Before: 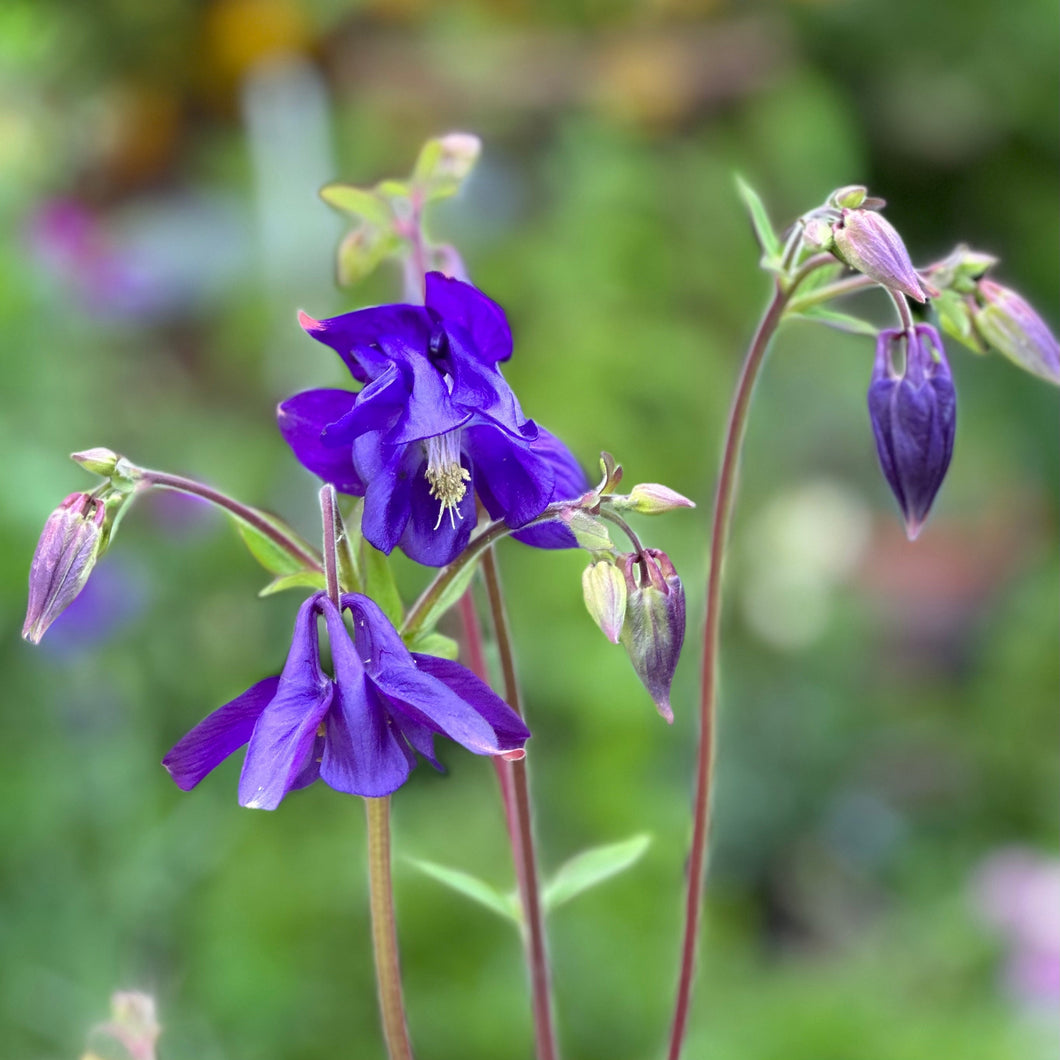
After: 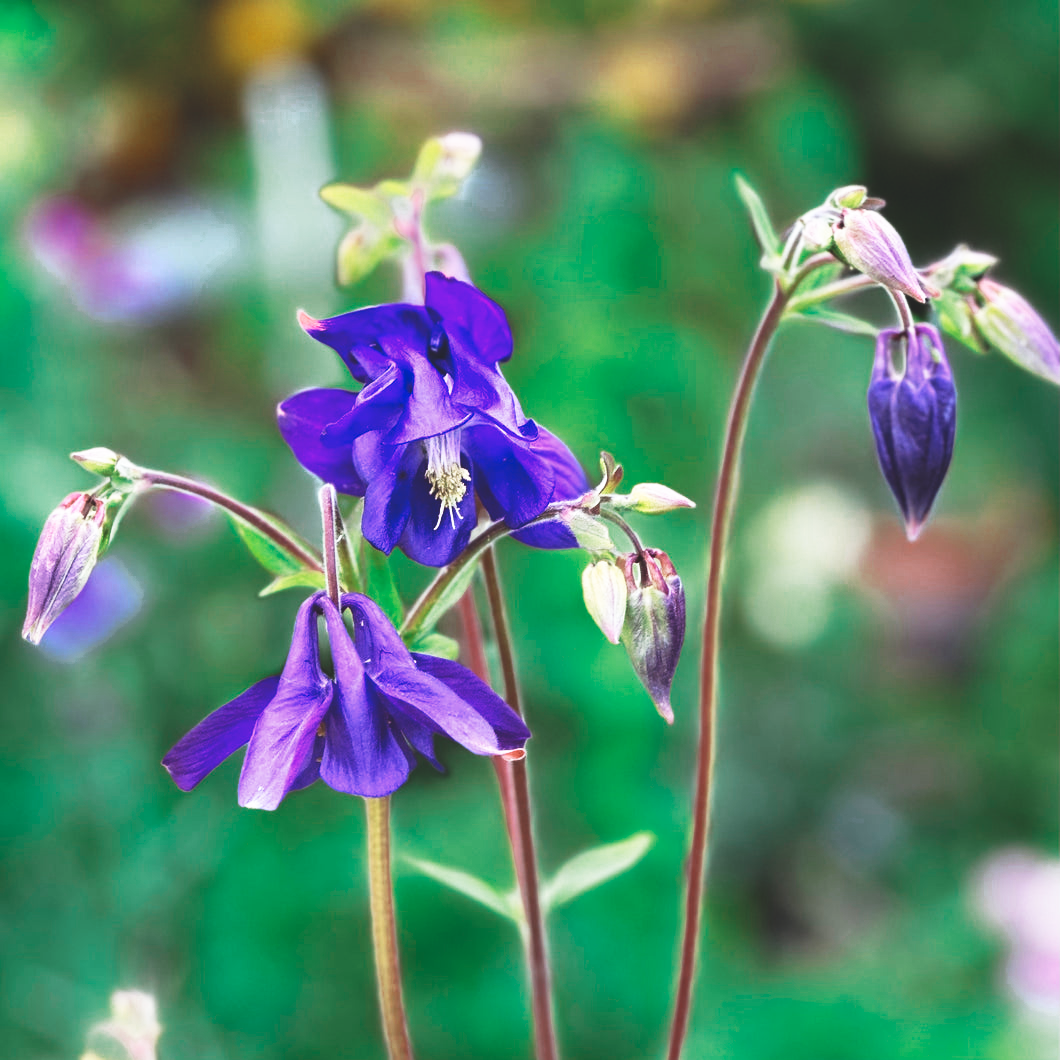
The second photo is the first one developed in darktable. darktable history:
color zones: curves: ch0 [(0, 0.5) (0.125, 0.4) (0.25, 0.5) (0.375, 0.4) (0.5, 0.4) (0.625, 0.6) (0.75, 0.6) (0.875, 0.5)]; ch1 [(0, 0.4) (0.125, 0.5) (0.25, 0.4) (0.375, 0.4) (0.5, 0.4) (0.625, 0.4) (0.75, 0.5) (0.875, 0.4)]; ch2 [(0, 0.6) (0.125, 0.5) (0.25, 0.5) (0.375, 0.6) (0.5, 0.6) (0.625, 0.5) (0.75, 0.5) (0.875, 0.5)]
tone curve: curves: ch0 [(0, 0) (0.003, 0.142) (0.011, 0.142) (0.025, 0.147) (0.044, 0.147) (0.069, 0.152) (0.1, 0.16) (0.136, 0.172) (0.177, 0.193) (0.224, 0.221) (0.277, 0.264) (0.335, 0.322) (0.399, 0.399) (0.468, 0.49) (0.543, 0.593) (0.623, 0.723) (0.709, 0.841) (0.801, 0.925) (0.898, 0.976) (1, 1)], preserve colors none
